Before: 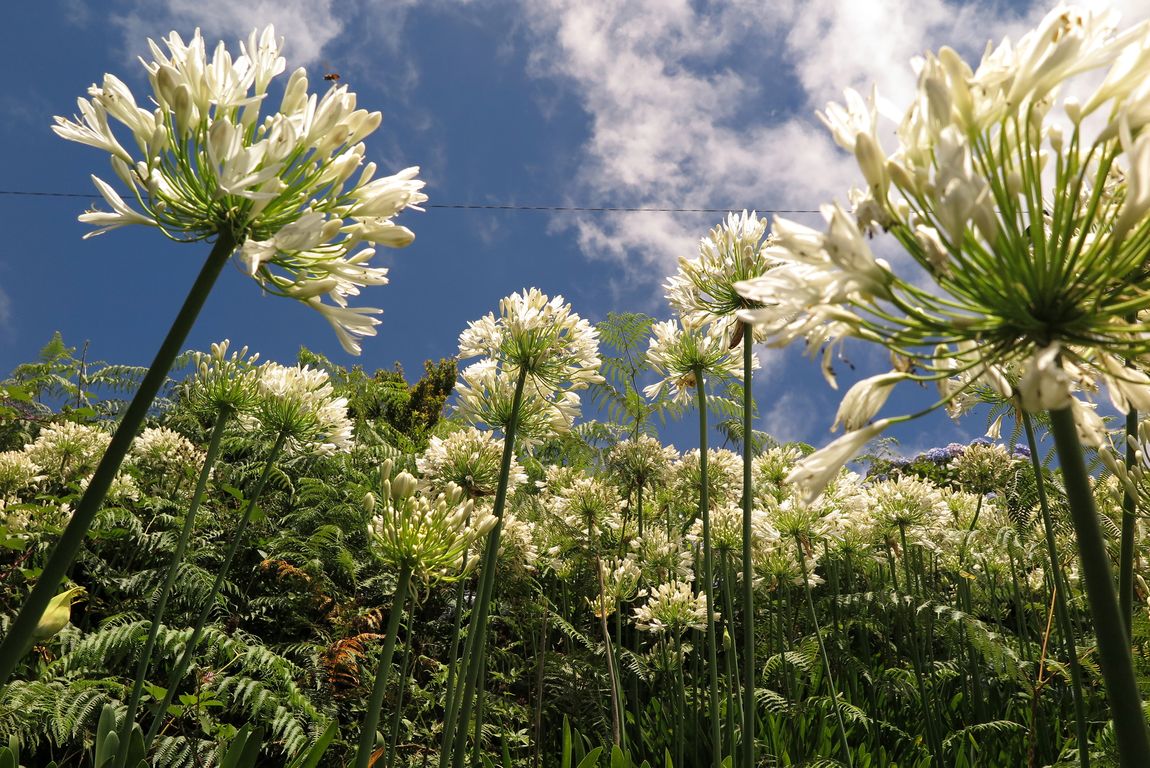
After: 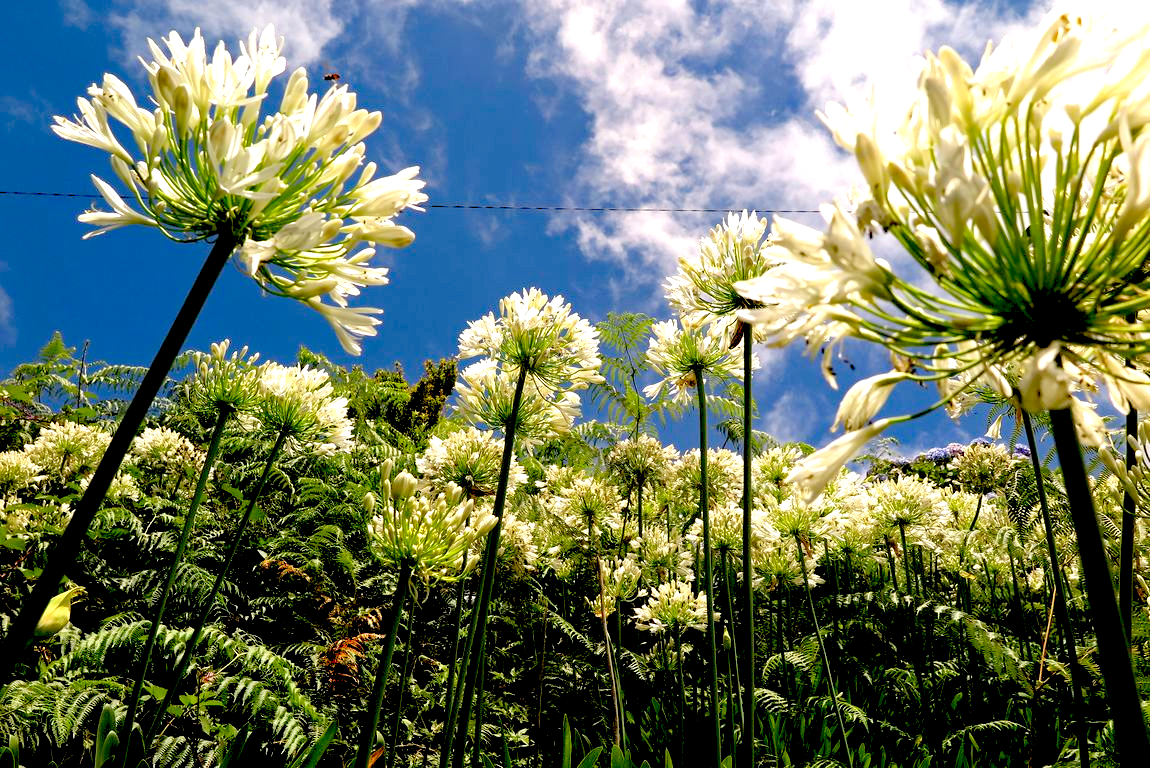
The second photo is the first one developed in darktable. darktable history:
haze removal: compatibility mode true, adaptive false
levels: levels [0, 0.435, 0.917]
exposure: black level correction 0.031, exposure 0.304 EV, compensate highlight preservation false
